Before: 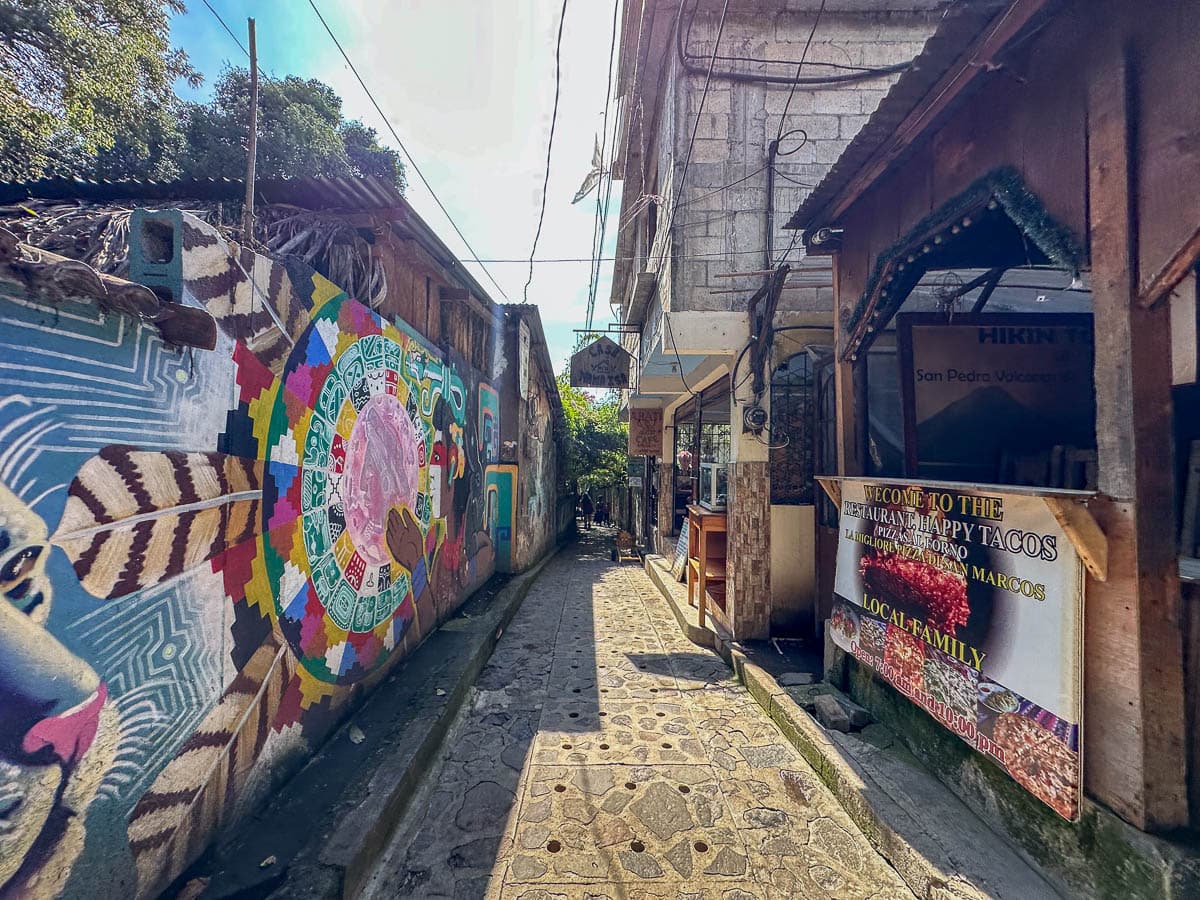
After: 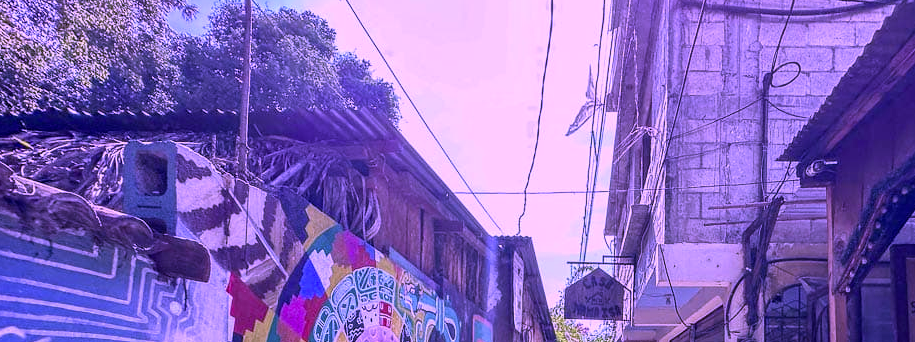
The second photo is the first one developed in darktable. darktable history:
crop: left 0.579%, top 7.627%, right 23.167%, bottom 54.275%
color calibration: illuminant custom, x 0.379, y 0.481, temperature 4443.07 K
